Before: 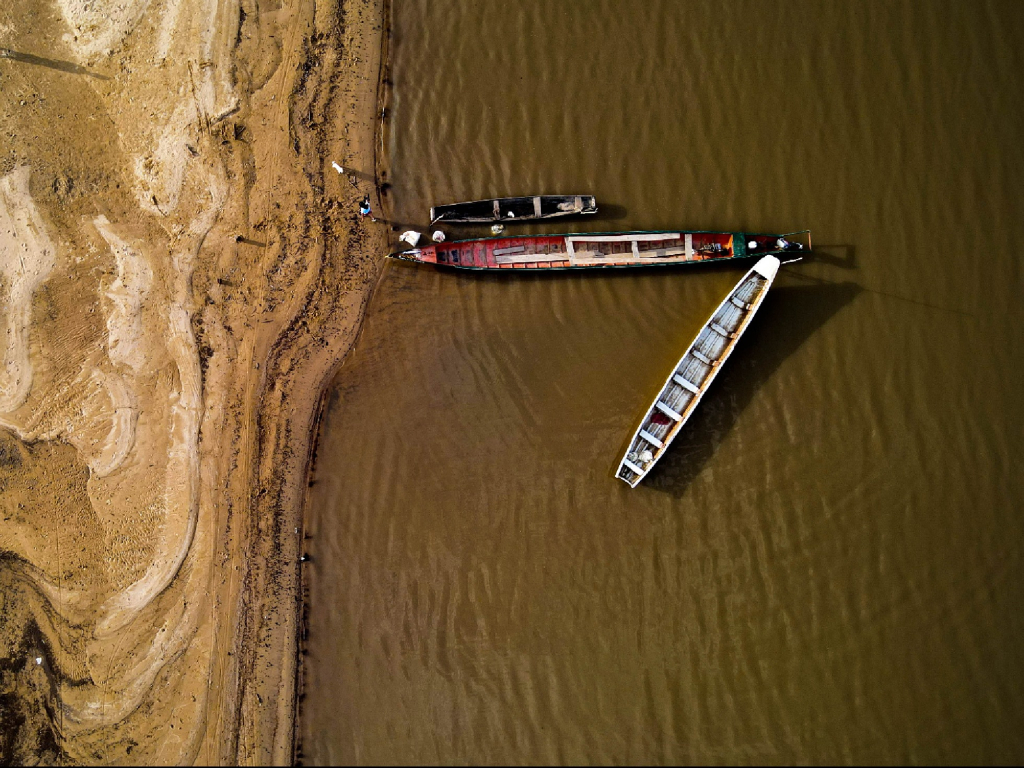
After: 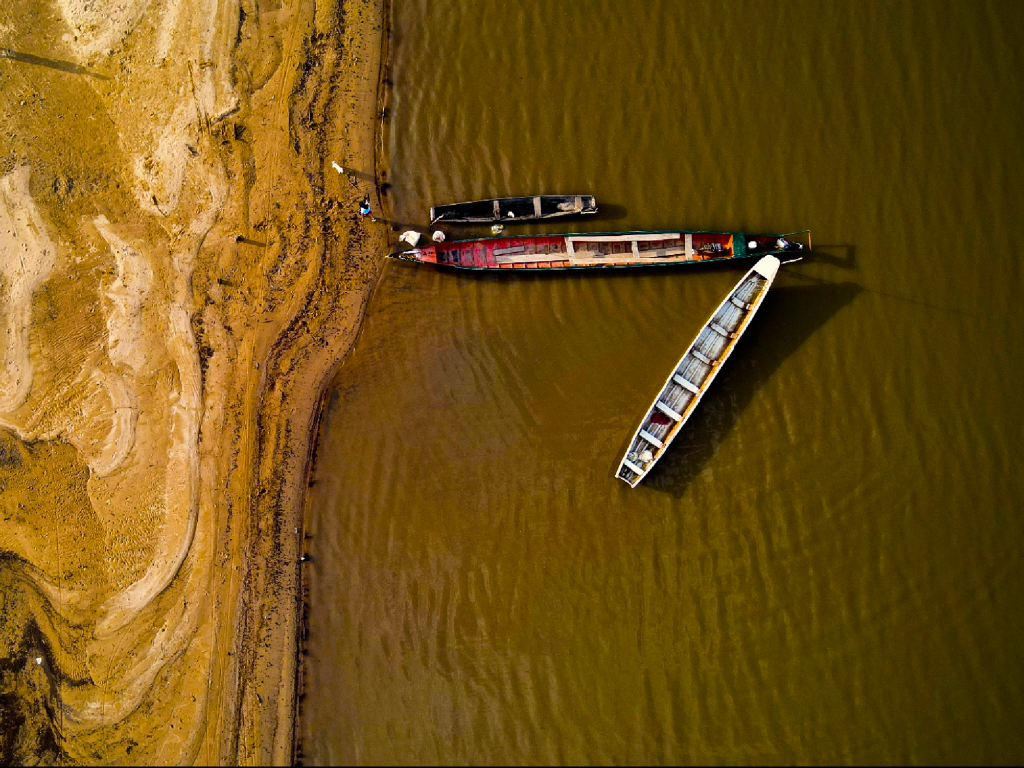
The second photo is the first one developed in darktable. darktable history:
color balance rgb: shadows lift › chroma 2.049%, shadows lift › hue 248.42°, highlights gain › chroma 2.993%, highlights gain › hue 76.14°, linear chroma grading › shadows 15.597%, perceptual saturation grading › global saturation 25.579%
